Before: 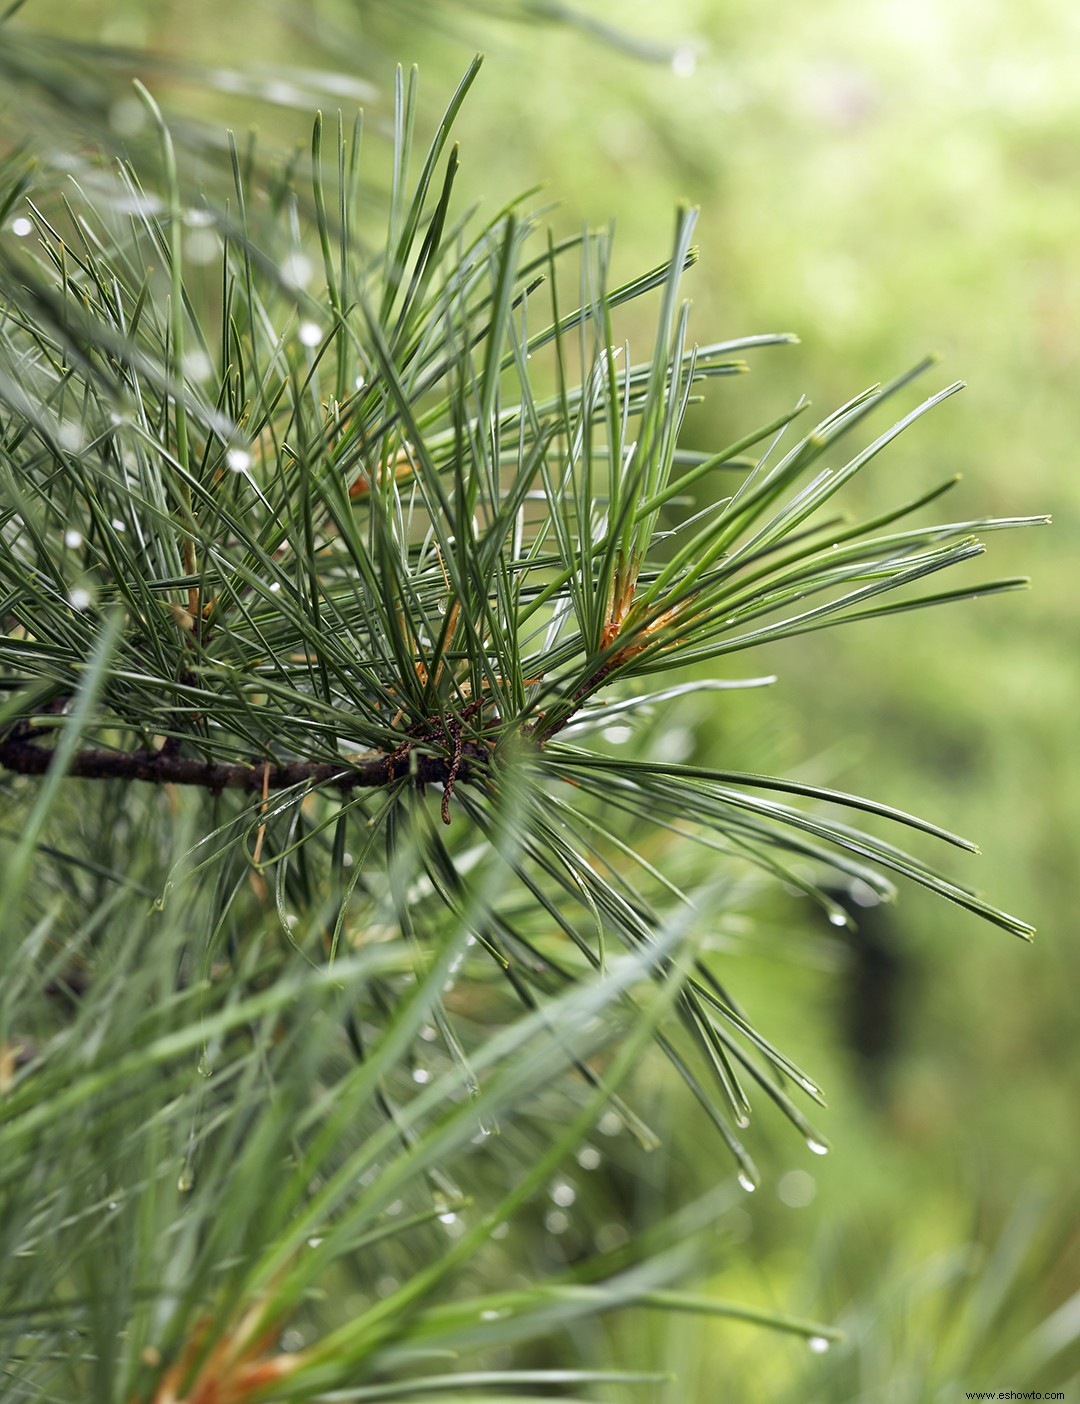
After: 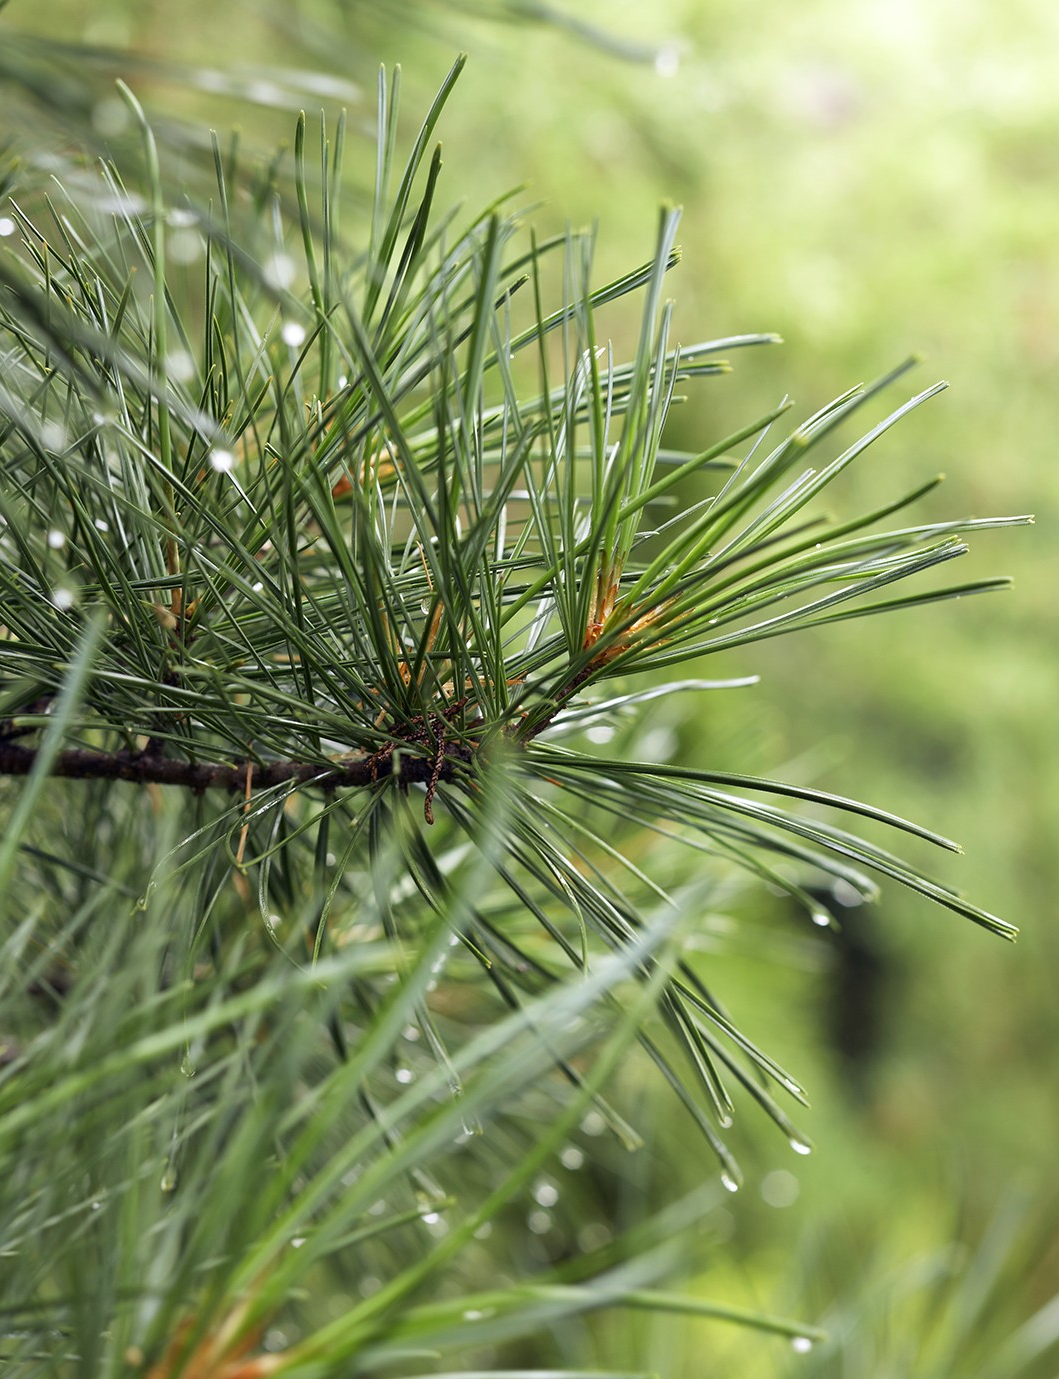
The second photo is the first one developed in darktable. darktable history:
crop: left 1.647%, right 0.275%, bottom 1.717%
